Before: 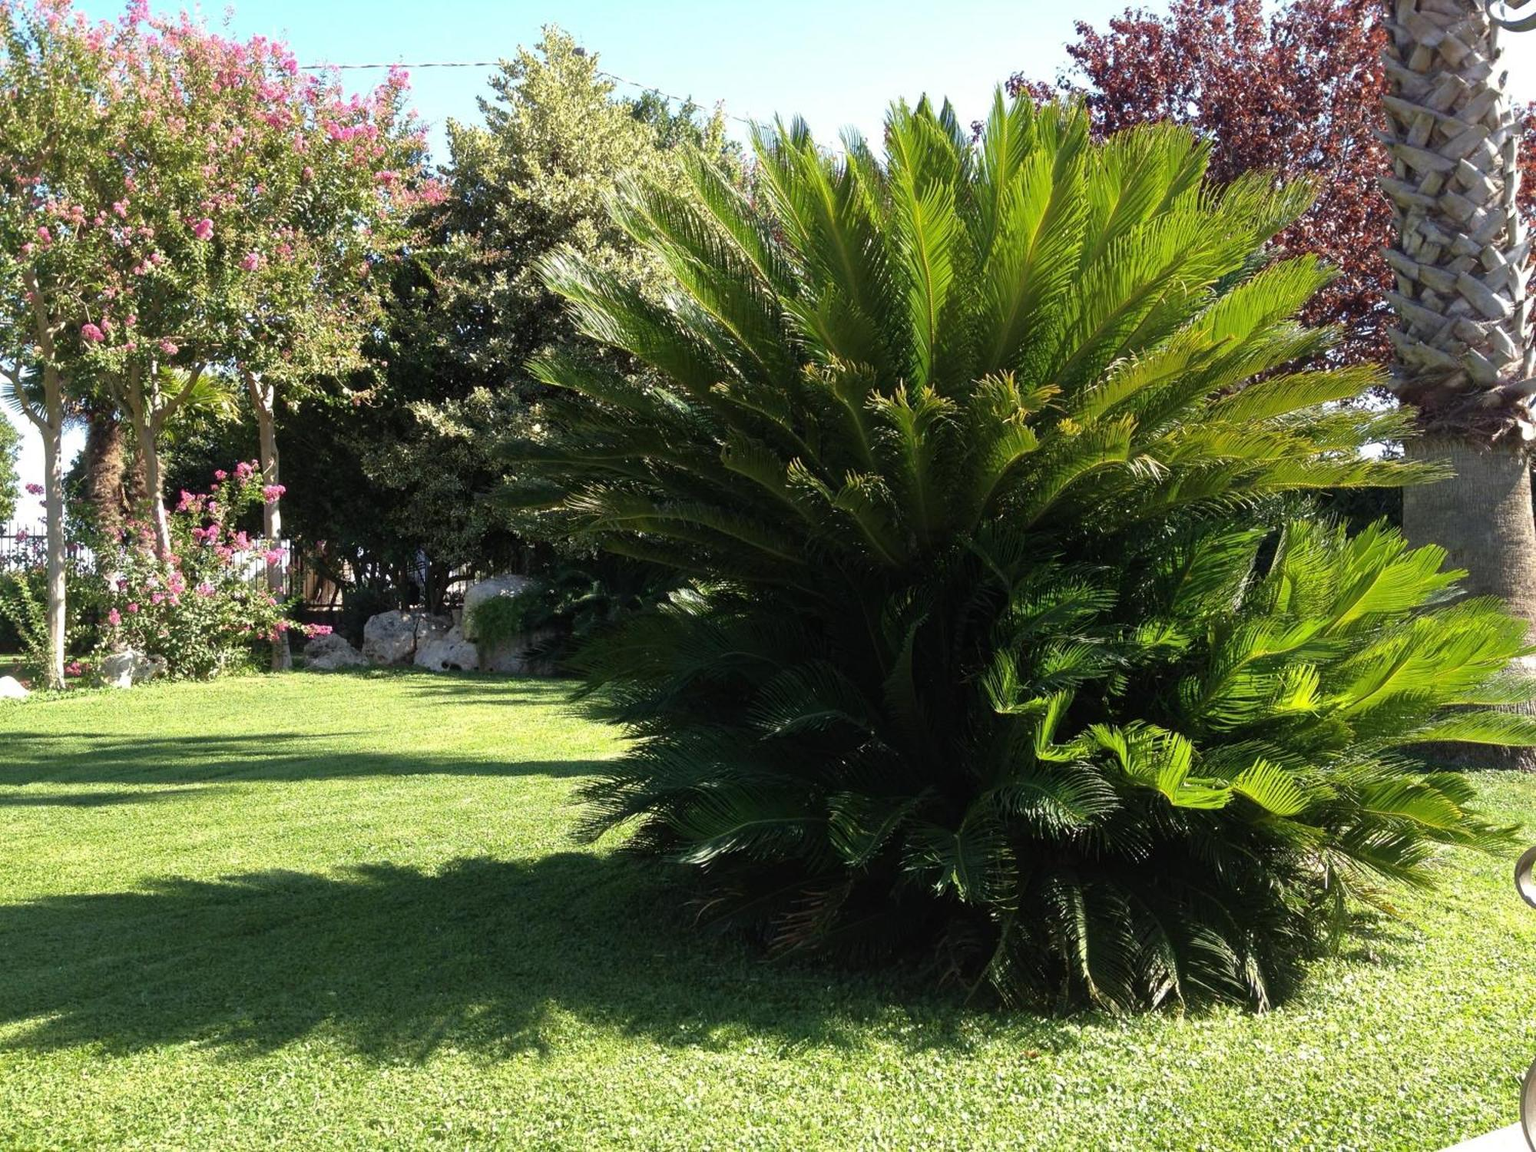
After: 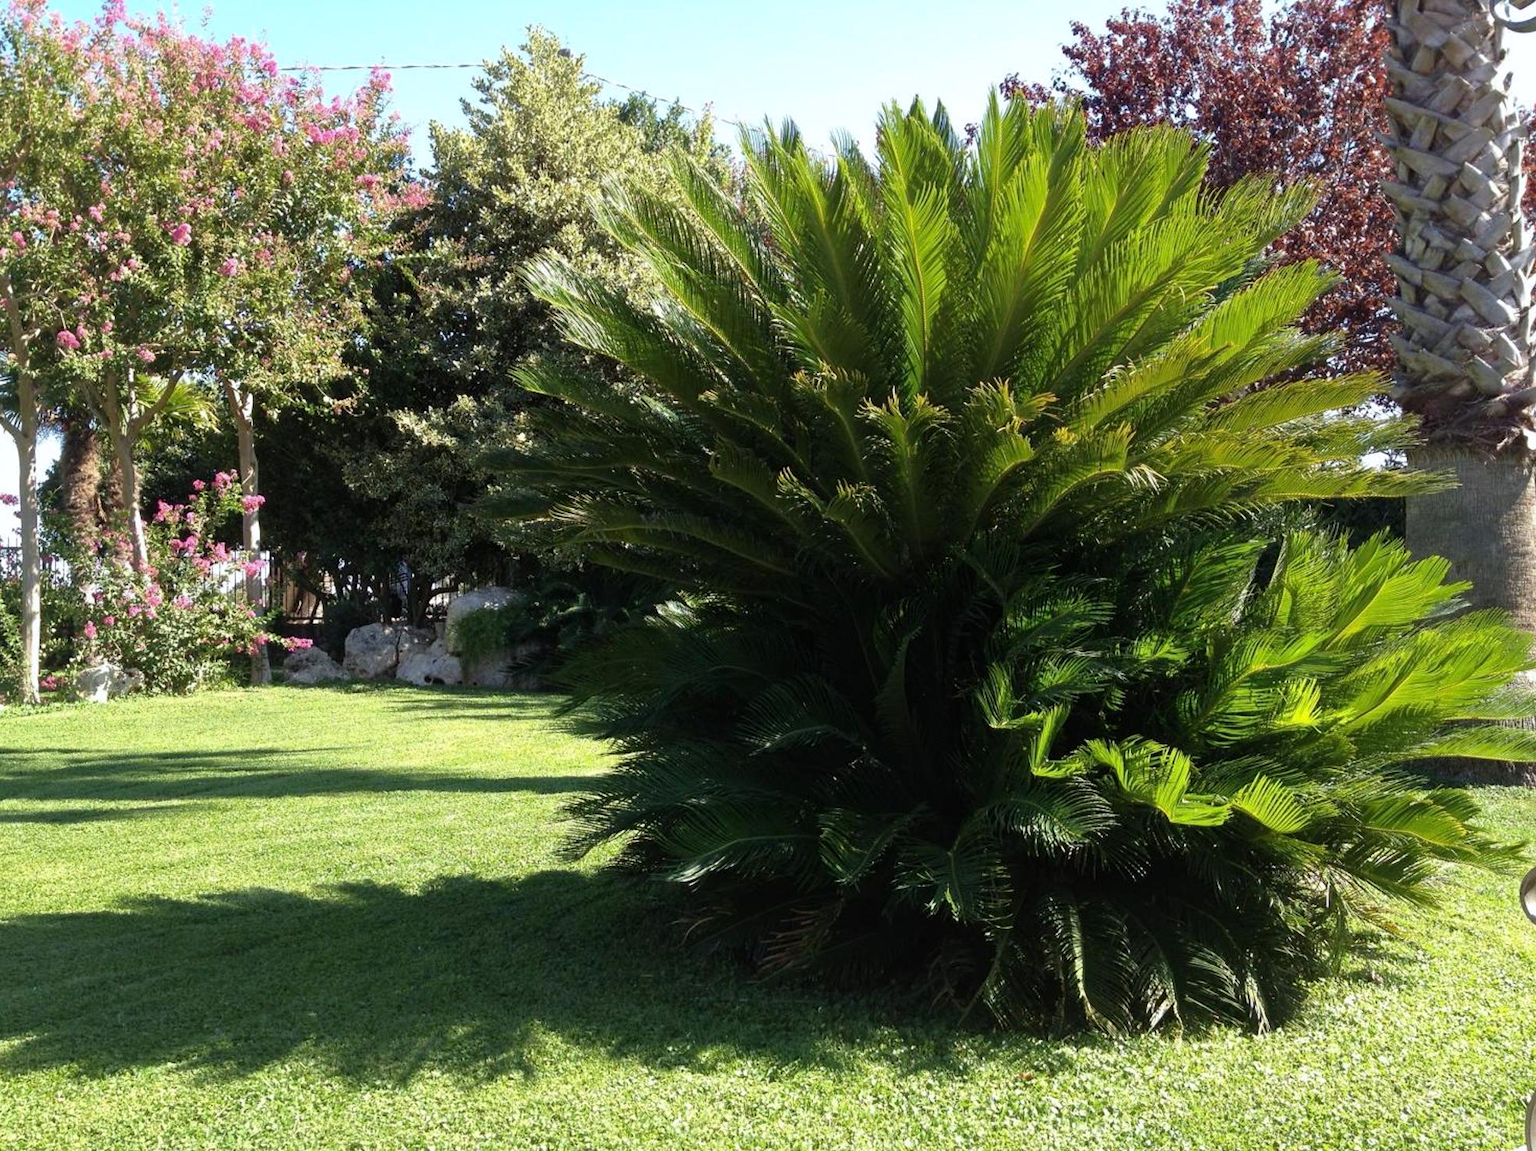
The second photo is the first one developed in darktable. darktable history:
white balance: red 0.988, blue 1.017
exposure: black level correction 0.001, compensate highlight preservation false
crop: left 1.743%, right 0.268%, bottom 2.011%
